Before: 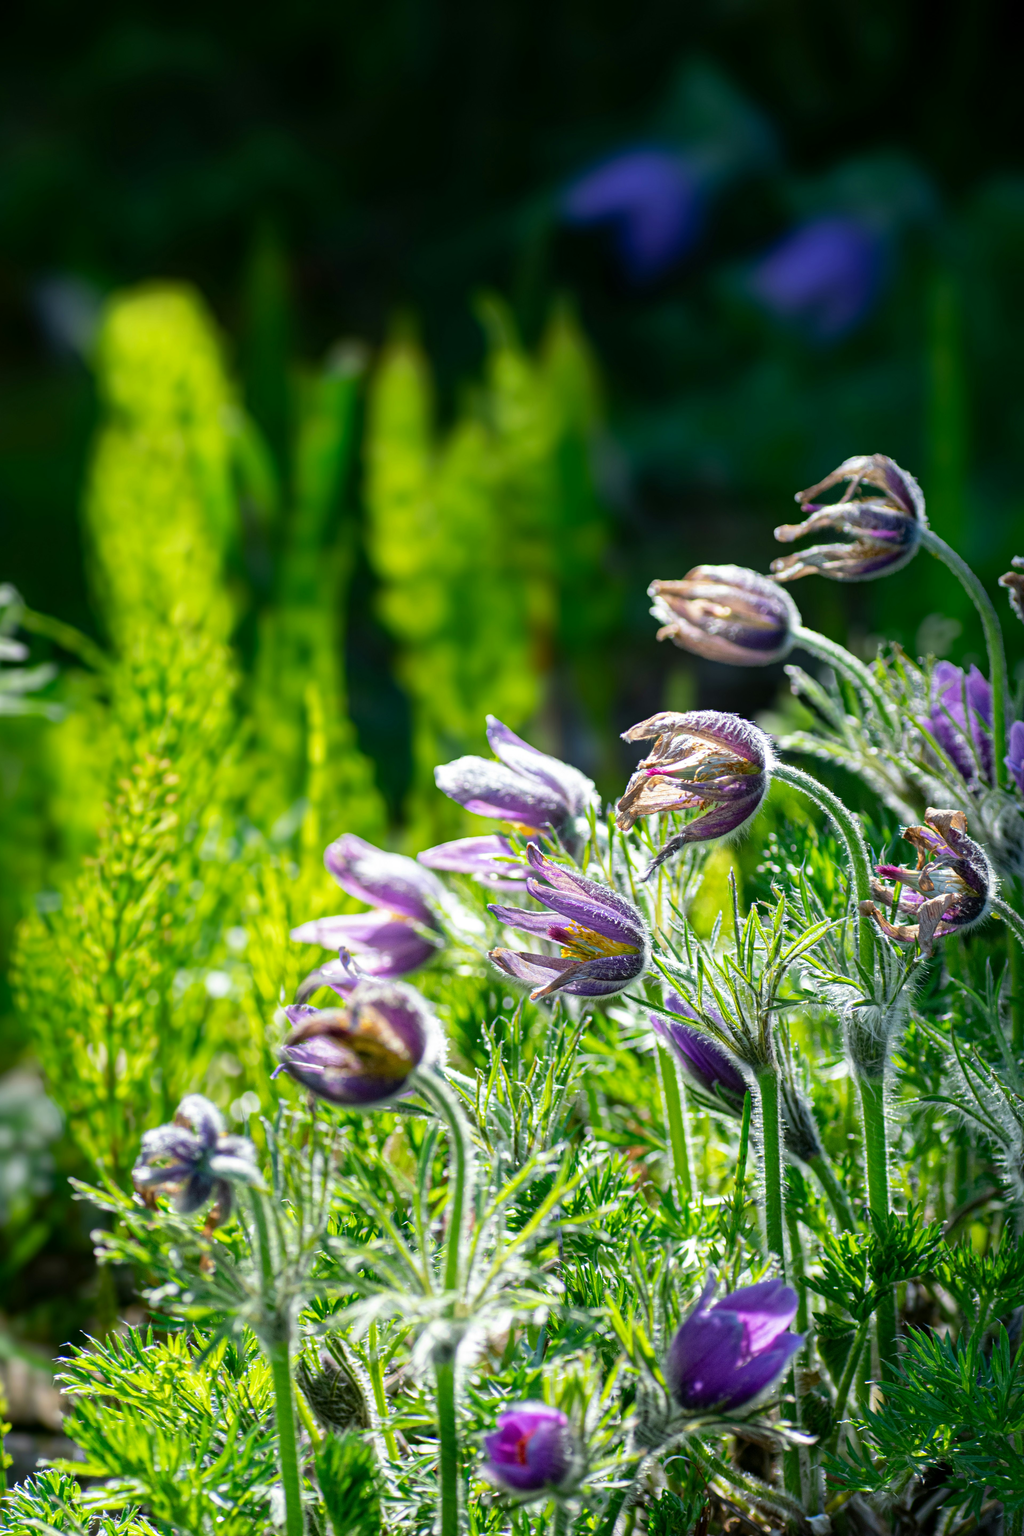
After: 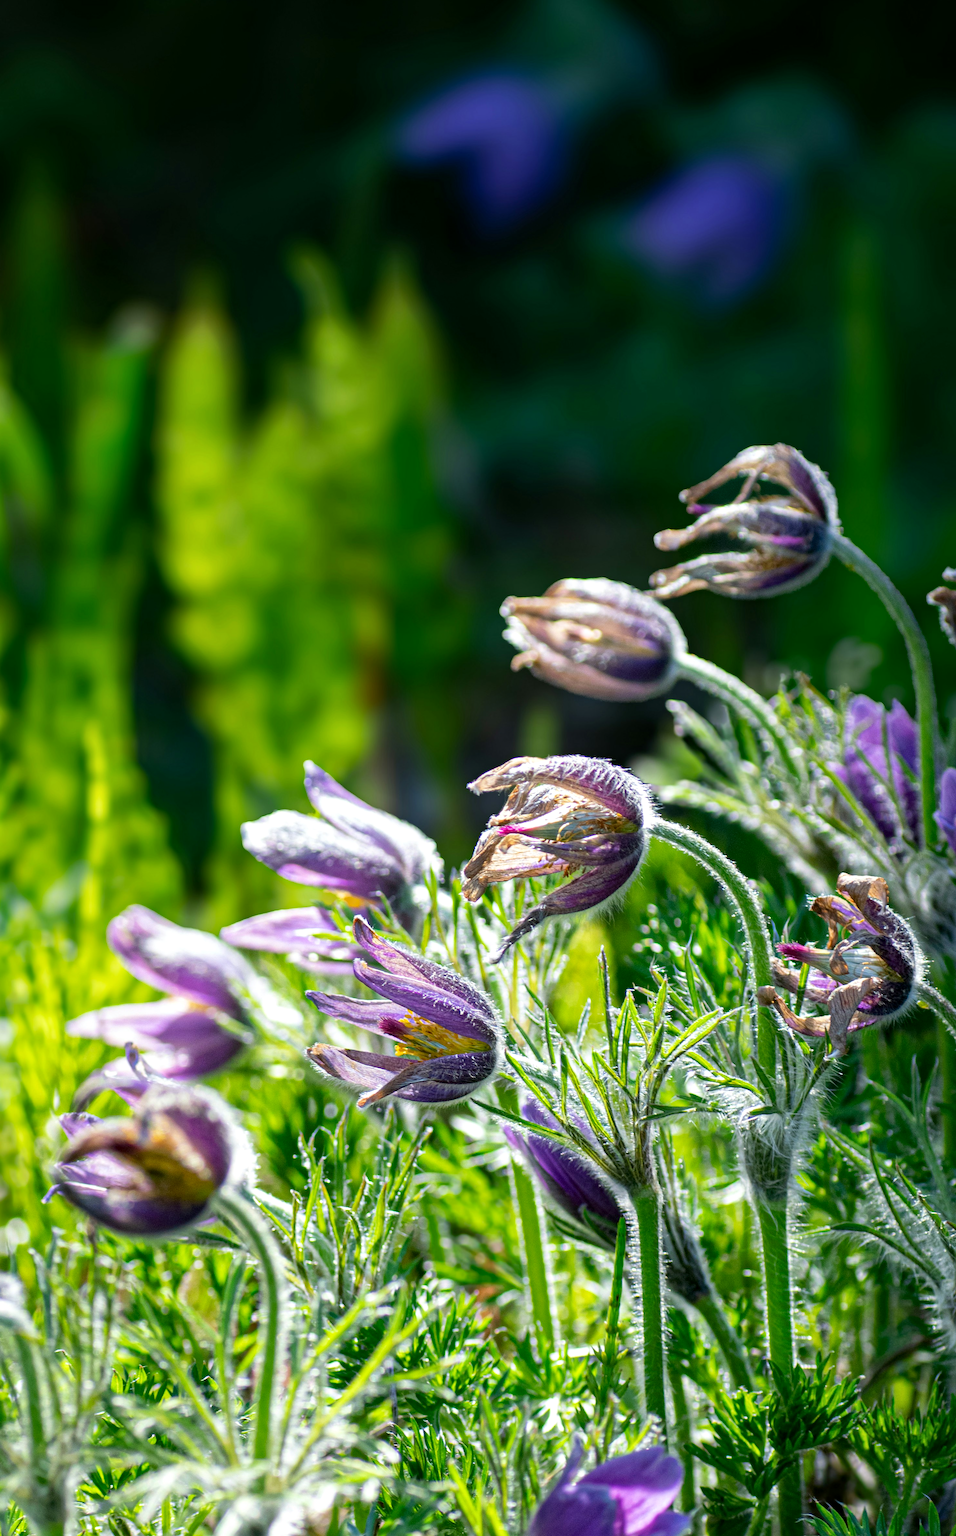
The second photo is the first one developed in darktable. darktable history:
crop: left 23.095%, top 5.827%, bottom 11.854%
contrast equalizer: octaves 7, y [[0.6 ×6], [0.55 ×6], [0 ×6], [0 ×6], [0 ×6]], mix 0.15
